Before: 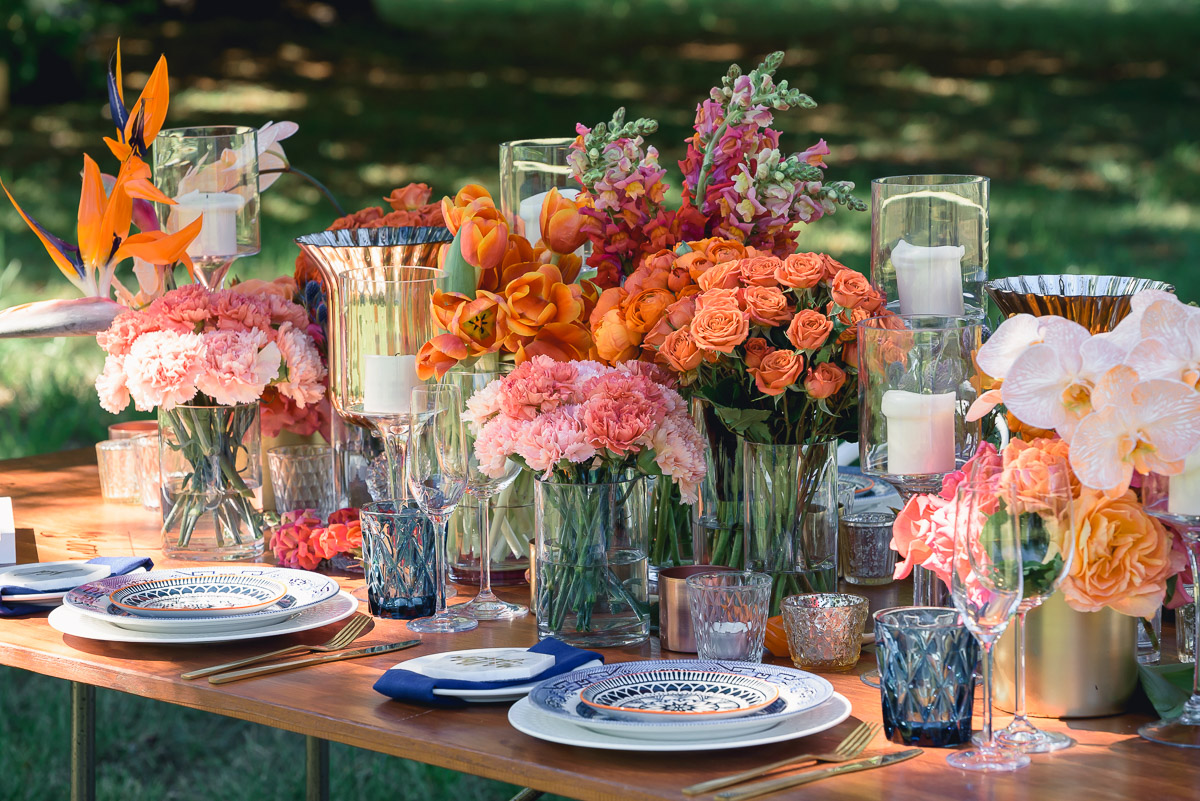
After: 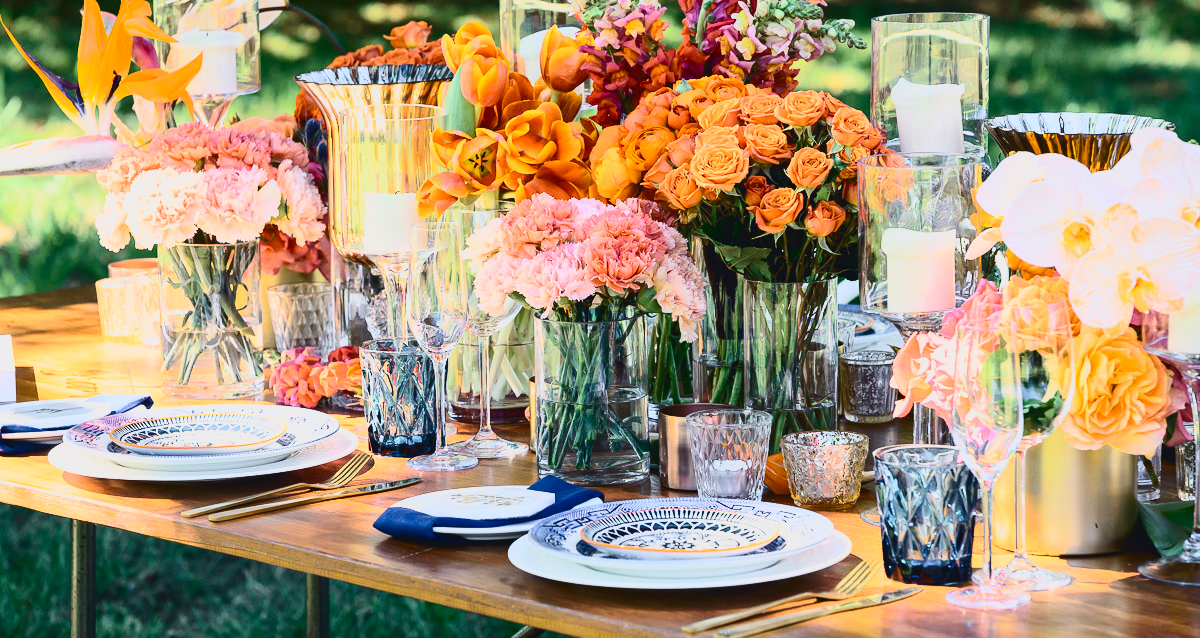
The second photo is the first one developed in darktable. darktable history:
shadows and highlights: radius 92.49, shadows -14.95, white point adjustment 0.256, highlights 31.92, compress 48.63%, soften with gaussian
crop and rotate: top 20.238%
contrast brightness saturation: contrast 0.239, brightness 0.093
tone curve: curves: ch0 [(0, 0.021) (0.104, 0.093) (0.236, 0.234) (0.456, 0.566) (0.647, 0.78) (0.864, 0.9) (1, 0.932)]; ch1 [(0, 0) (0.353, 0.344) (0.43, 0.401) (0.479, 0.476) (0.502, 0.504) (0.544, 0.534) (0.566, 0.566) (0.612, 0.621) (0.657, 0.679) (1, 1)]; ch2 [(0, 0) (0.34, 0.314) (0.434, 0.43) (0.5, 0.498) (0.528, 0.536) (0.56, 0.576) (0.595, 0.638) (0.644, 0.729) (1, 1)], color space Lab, independent channels, preserve colors none
